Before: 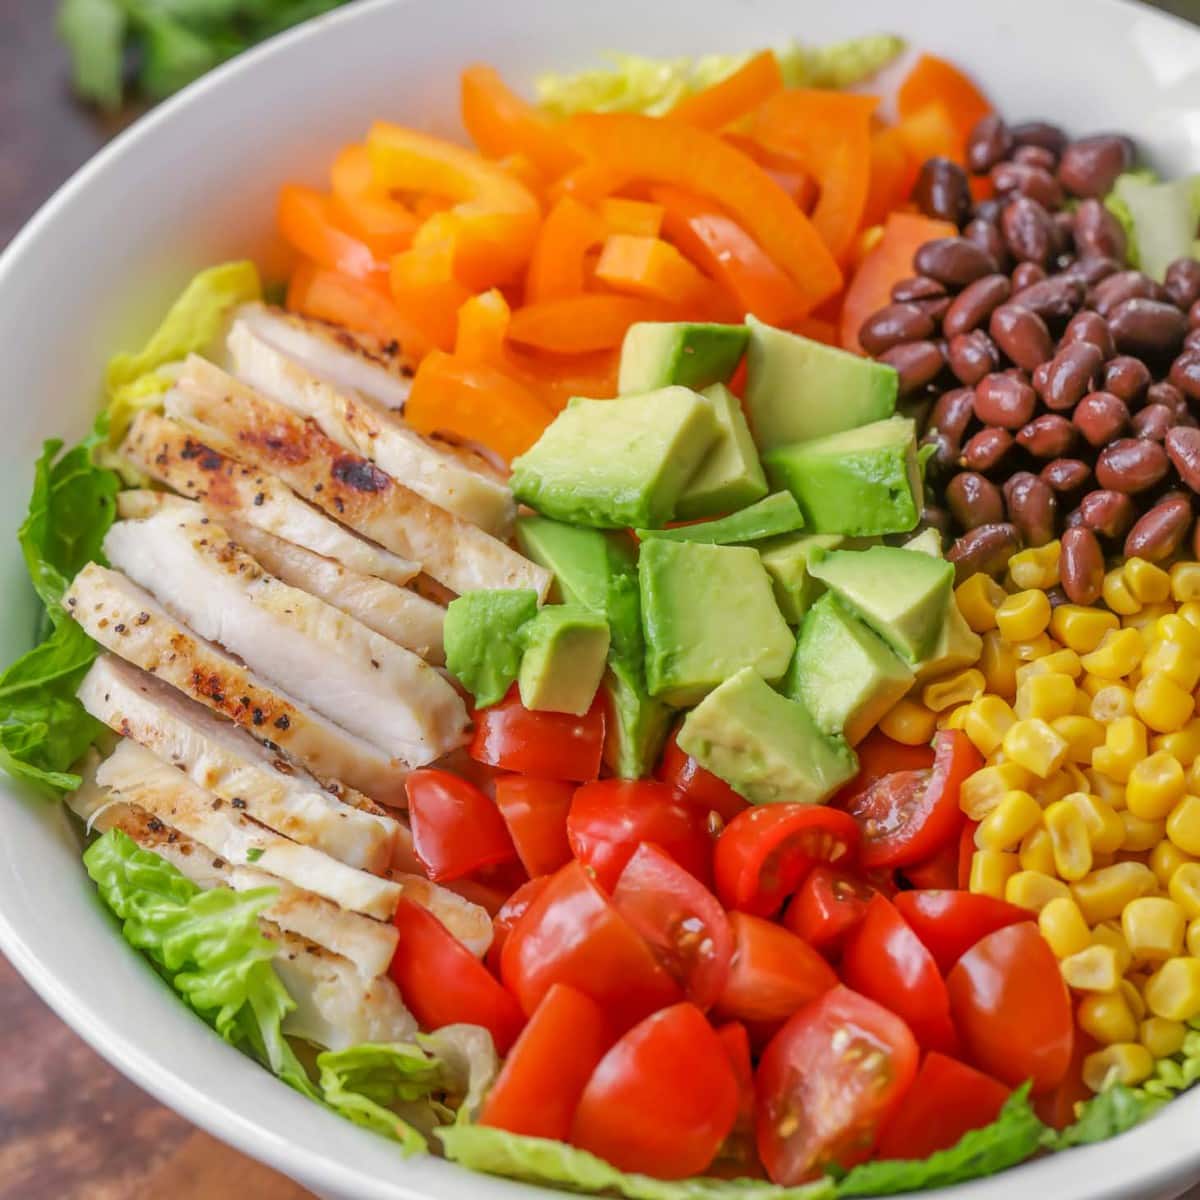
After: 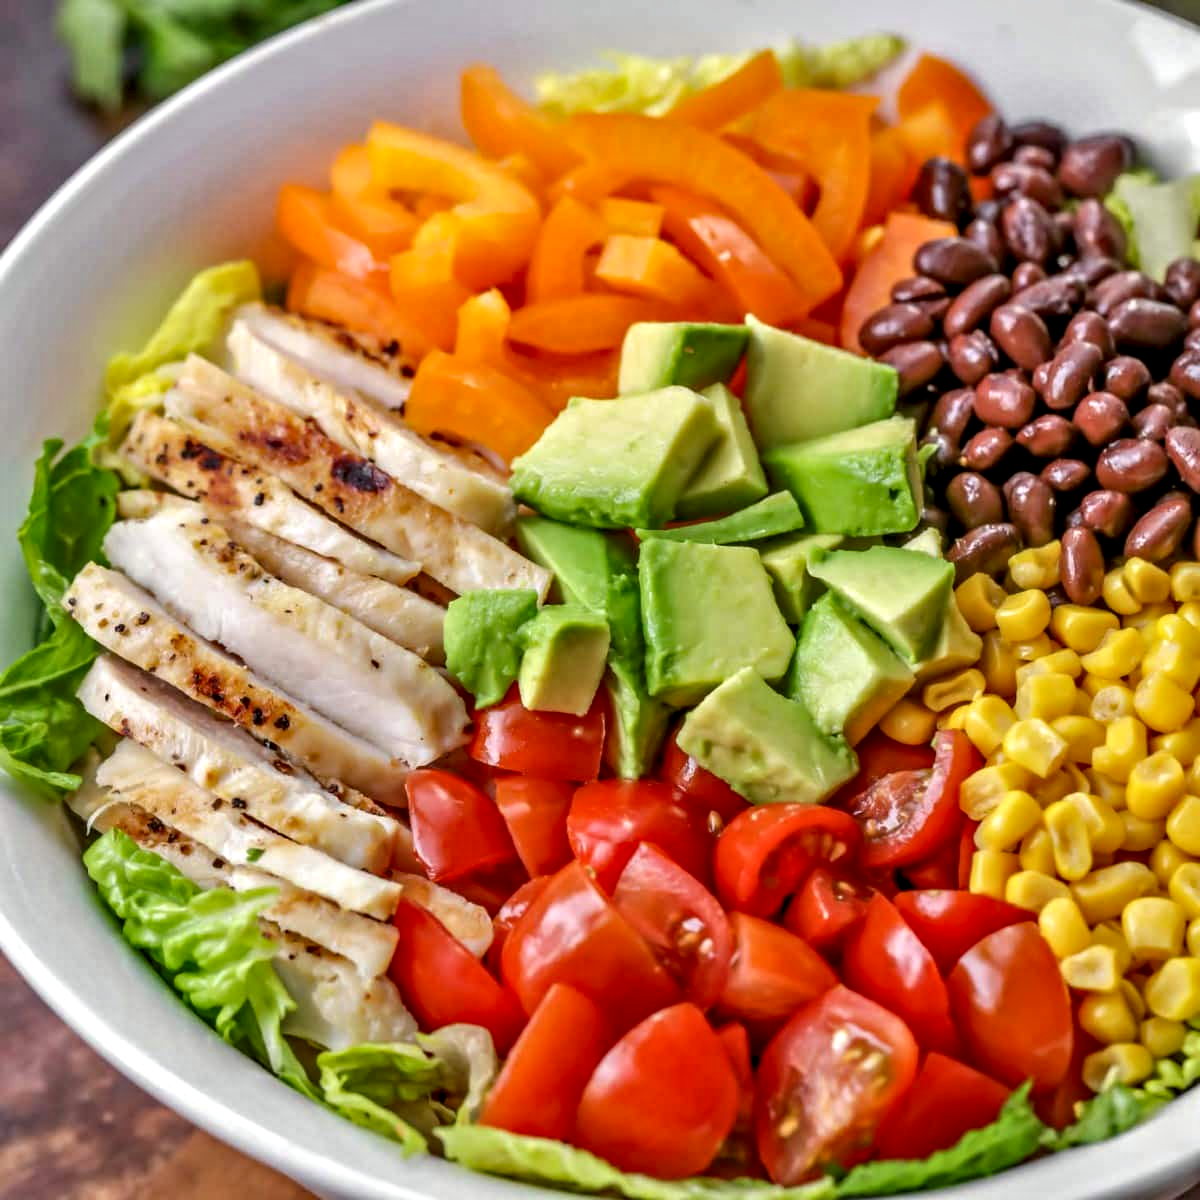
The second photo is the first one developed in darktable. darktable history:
haze removal: compatibility mode true, adaptive false
contrast equalizer: y [[0.511, 0.558, 0.631, 0.632, 0.559, 0.512], [0.5 ×6], [0.507, 0.559, 0.627, 0.644, 0.647, 0.647], [0 ×6], [0 ×6]]
